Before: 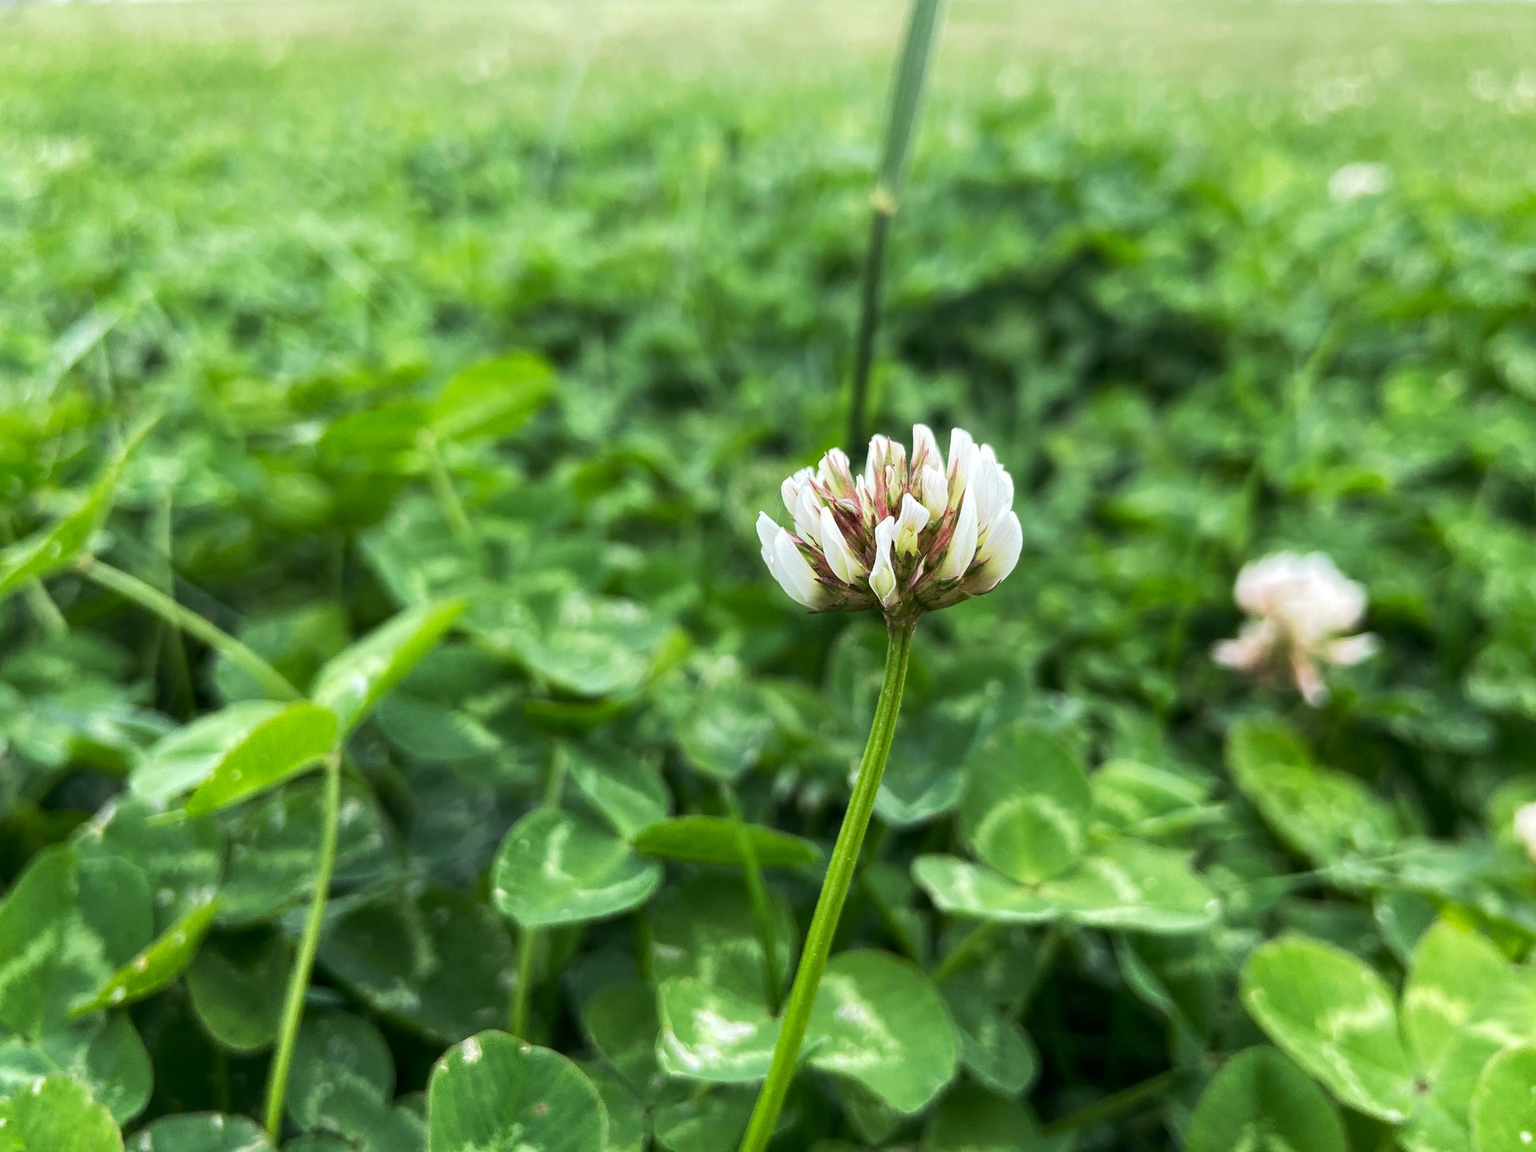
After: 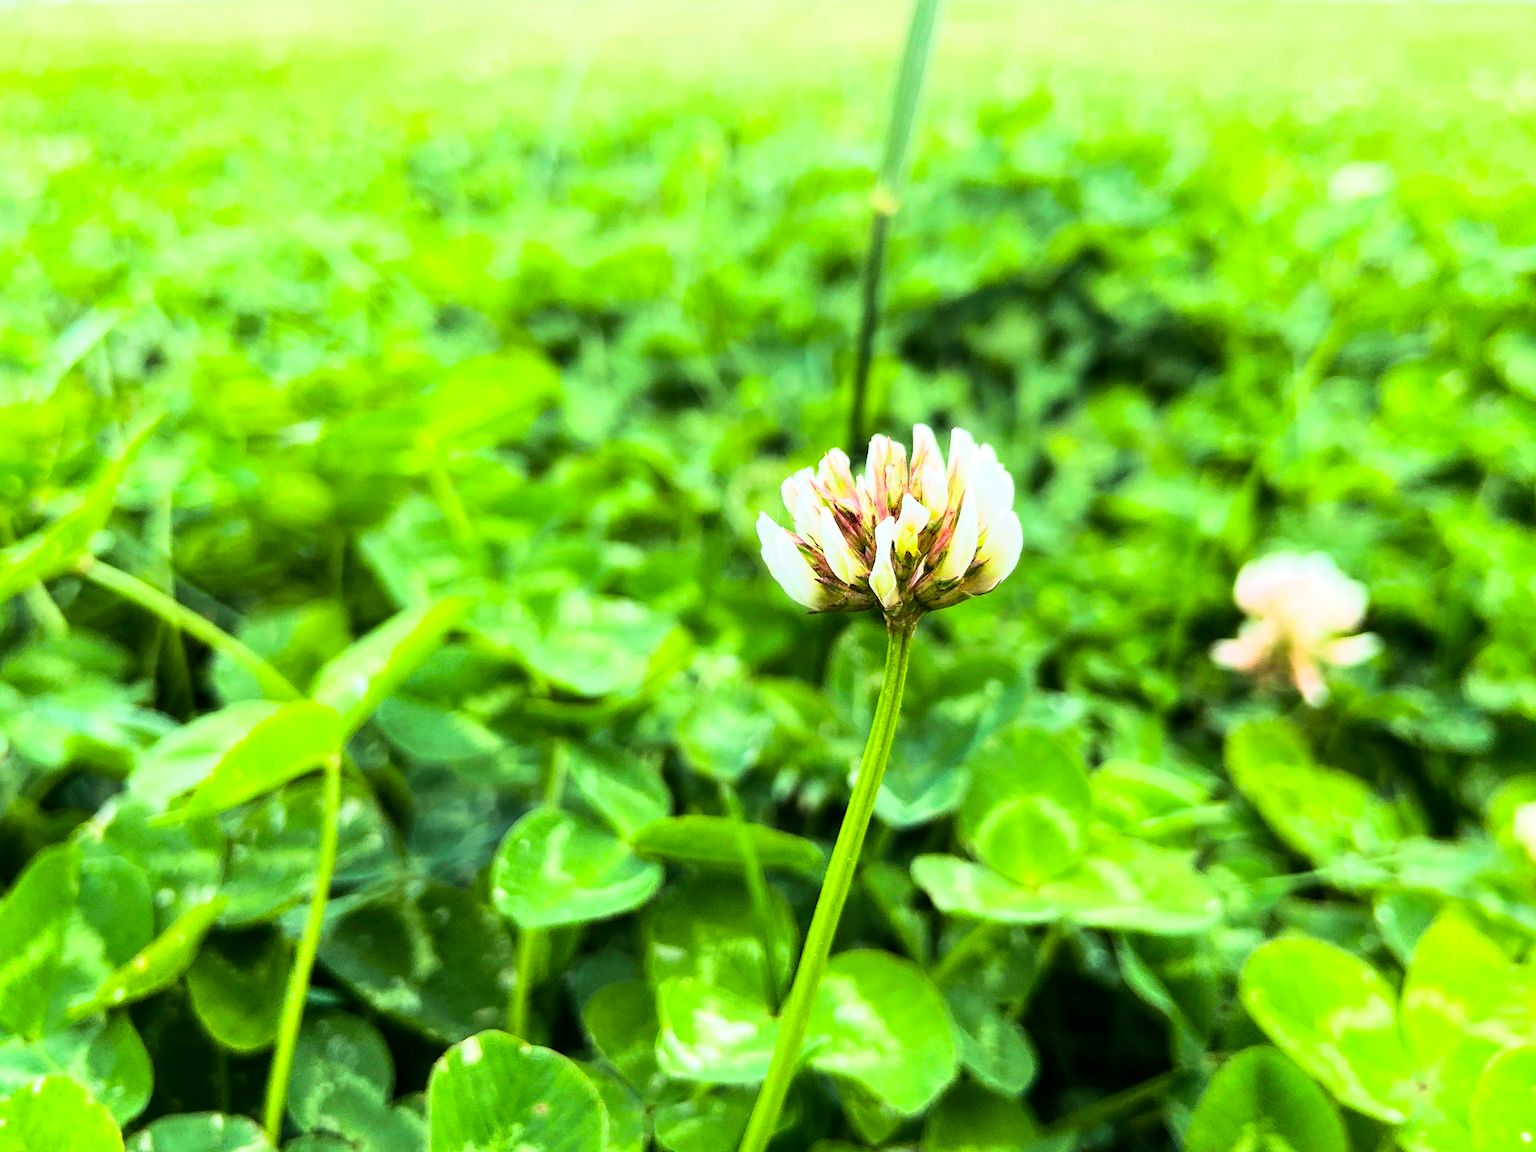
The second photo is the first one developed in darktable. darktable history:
color balance rgb: shadows lift › chroma 0.738%, shadows lift › hue 110.93°, power › chroma 0.232%, power › hue 62.74°, perceptual saturation grading › global saturation 25.262%, global vibrance 20%
base curve: curves: ch0 [(0, 0) (0, 0.001) (0.001, 0.001) (0.004, 0.002) (0.007, 0.004) (0.015, 0.013) (0.033, 0.045) (0.052, 0.096) (0.075, 0.17) (0.099, 0.241) (0.163, 0.42) (0.219, 0.55) (0.259, 0.616) (0.327, 0.722) (0.365, 0.765) (0.522, 0.873) (0.547, 0.881) (0.689, 0.919) (0.826, 0.952) (1, 1)]
velvia: on, module defaults
